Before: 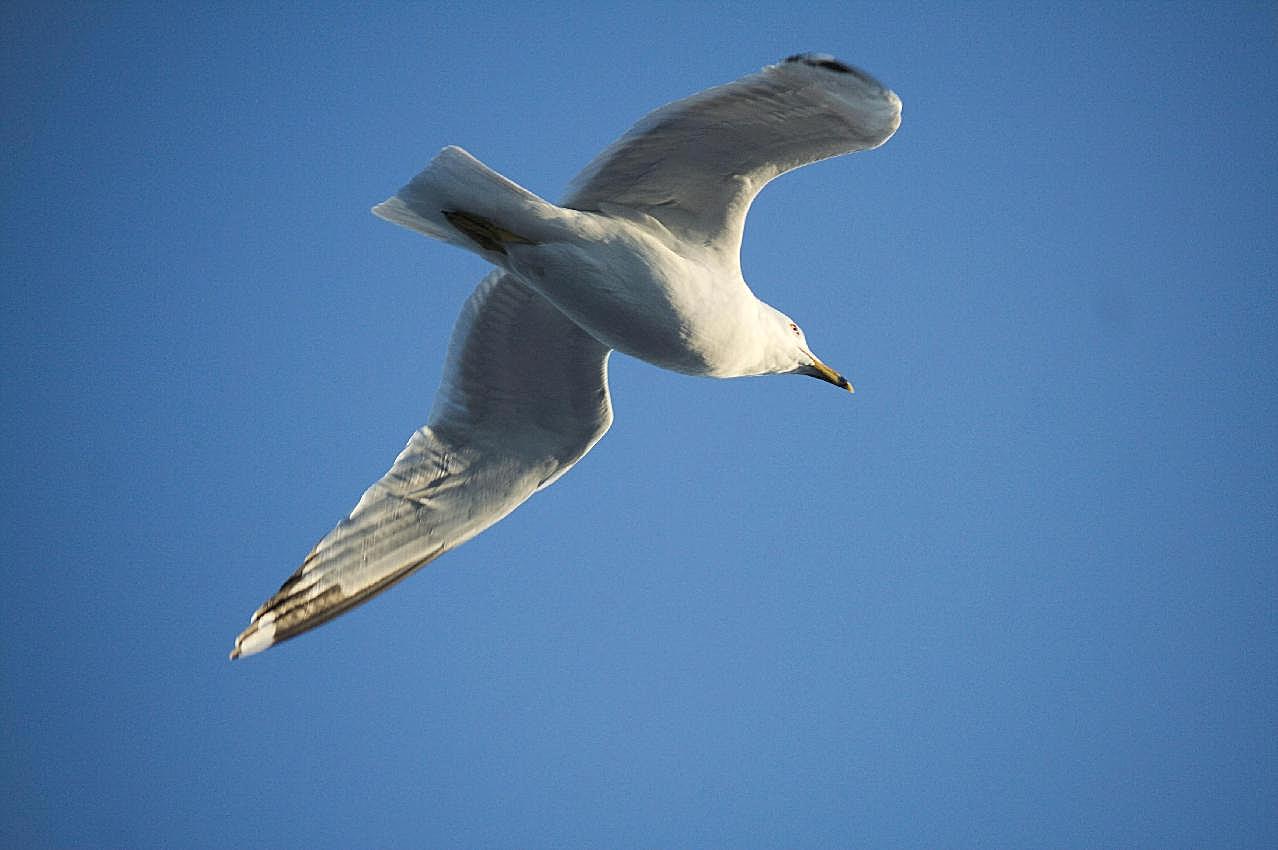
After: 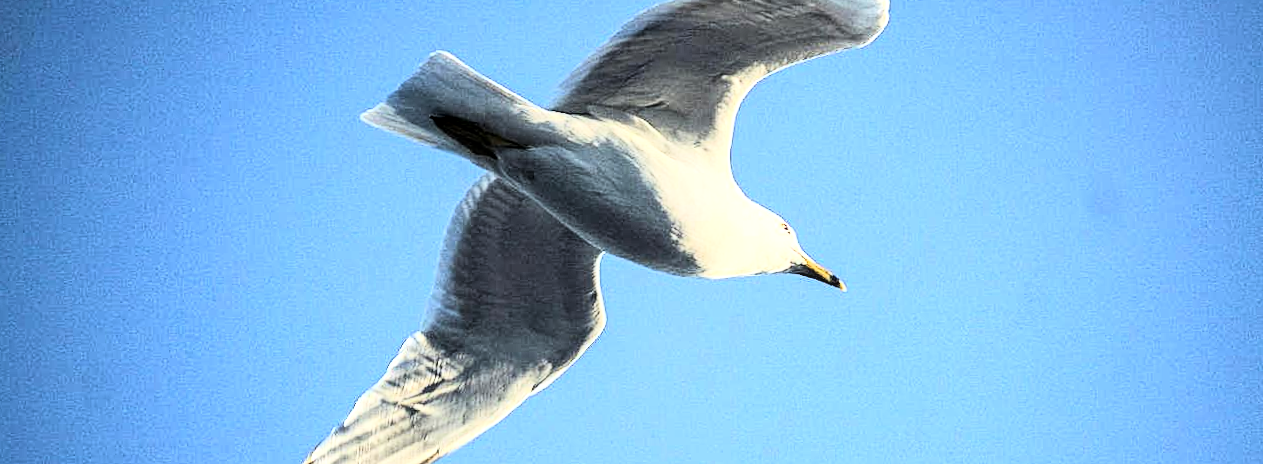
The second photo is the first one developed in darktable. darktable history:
rotate and perspective: rotation -1°, crop left 0.011, crop right 0.989, crop top 0.025, crop bottom 0.975
crop and rotate: top 10.605%, bottom 33.274%
rgb curve: curves: ch0 [(0, 0) (0.21, 0.15) (0.24, 0.21) (0.5, 0.75) (0.75, 0.96) (0.89, 0.99) (1, 1)]; ch1 [(0, 0.02) (0.21, 0.13) (0.25, 0.2) (0.5, 0.67) (0.75, 0.9) (0.89, 0.97) (1, 1)]; ch2 [(0, 0.02) (0.21, 0.13) (0.25, 0.2) (0.5, 0.67) (0.75, 0.9) (0.89, 0.97) (1, 1)], compensate middle gray true
local contrast: detail 130%
